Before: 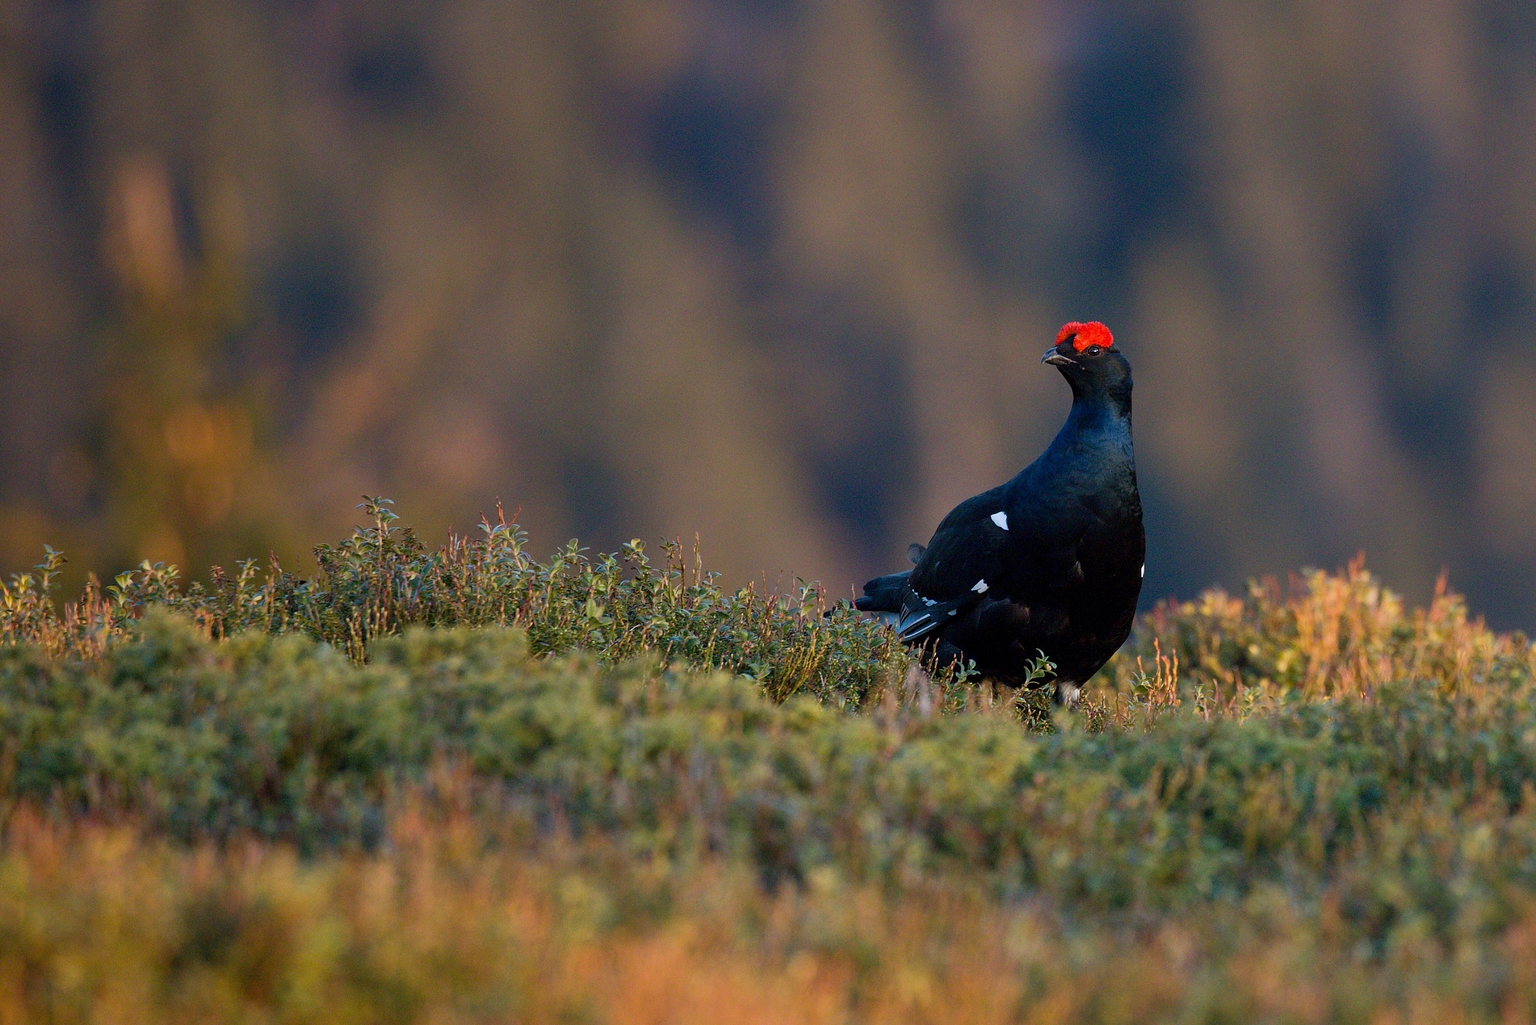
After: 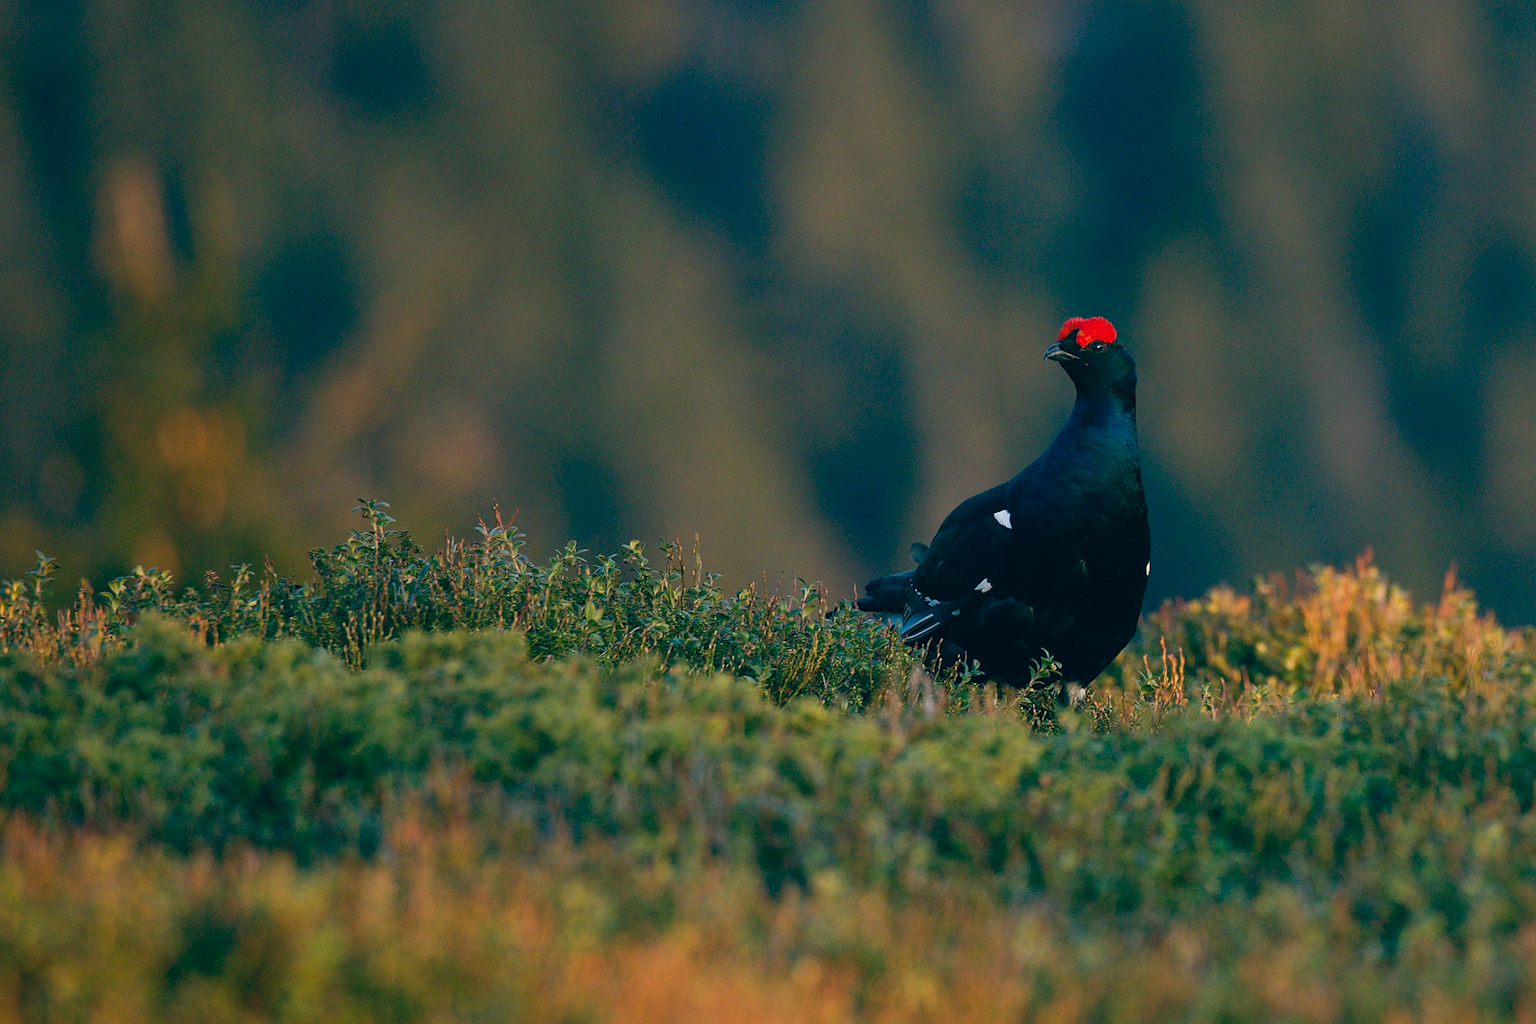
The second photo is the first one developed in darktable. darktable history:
color correction: saturation 1.1
exposure: black level correction 0.006, exposure -0.226 EV, compensate highlight preservation false
rotate and perspective: rotation -0.45°, automatic cropping original format, crop left 0.008, crop right 0.992, crop top 0.012, crop bottom 0.988
color balance: lift [1.005, 0.99, 1.007, 1.01], gamma [1, 0.979, 1.011, 1.021], gain [0.923, 1.098, 1.025, 0.902], input saturation 90.45%, contrast 7.73%, output saturation 105.91%
shadows and highlights: shadows 0, highlights 40
